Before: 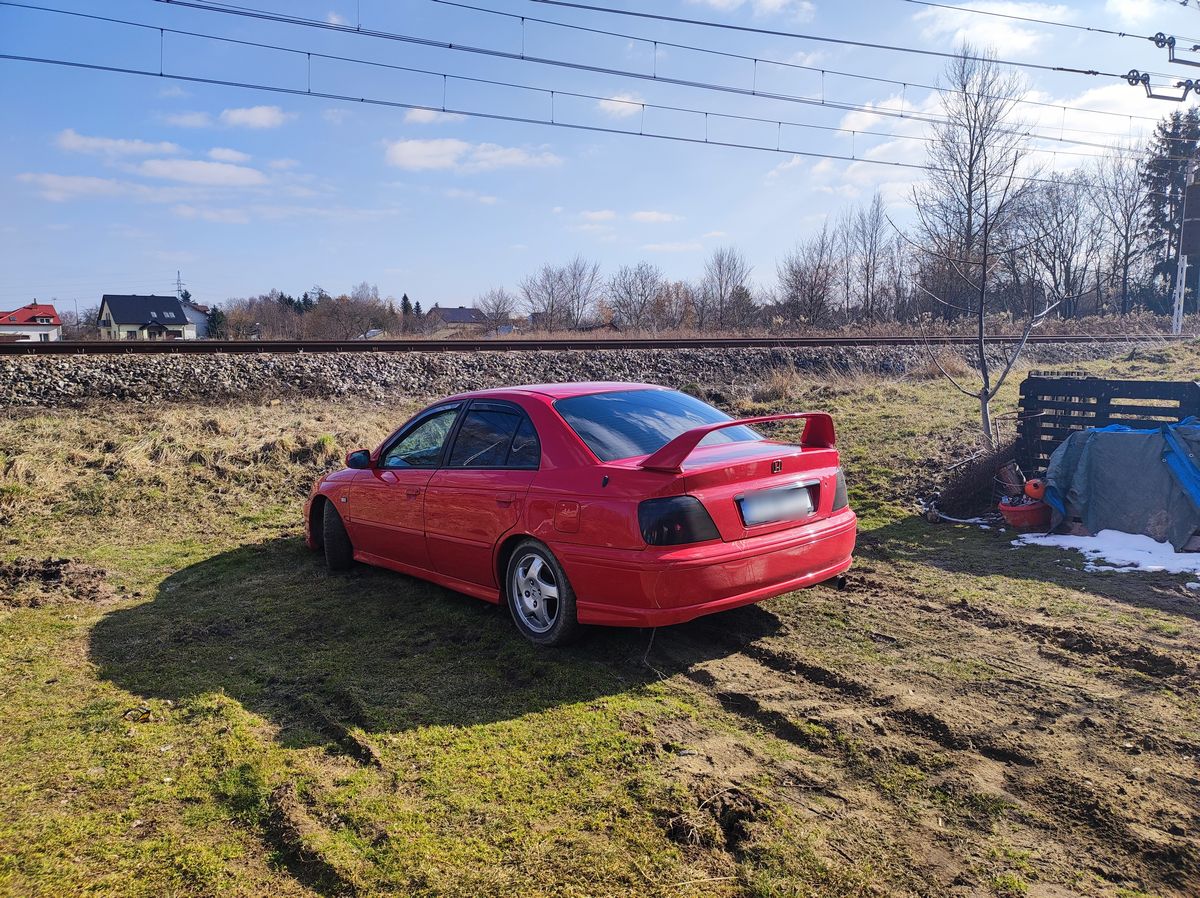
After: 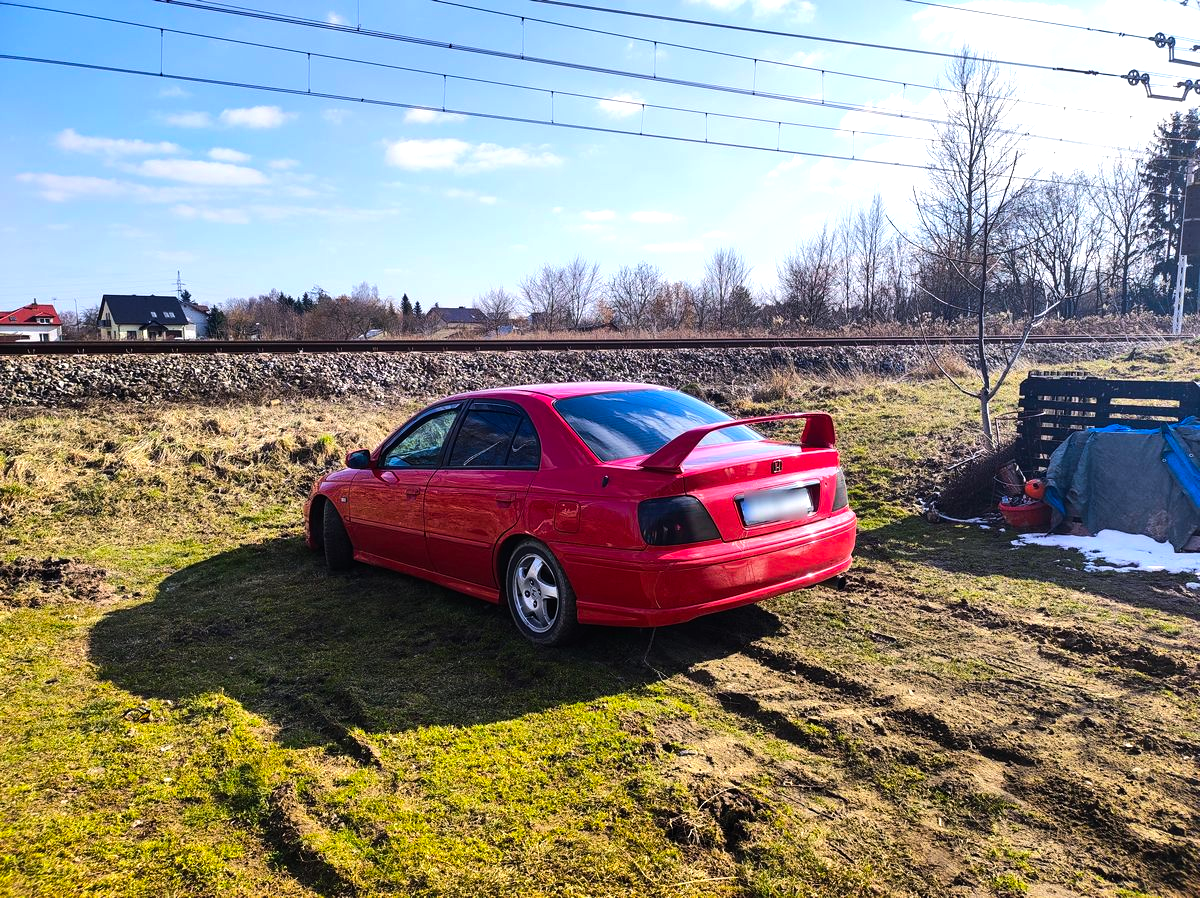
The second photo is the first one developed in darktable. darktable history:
contrast brightness saturation: saturation -0.05
tone equalizer: -8 EV -0.75 EV, -7 EV -0.7 EV, -6 EV -0.6 EV, -5 EV -0.4 EV, -3 EV 0.4 EV, -2 EV 0.6 EV, -1 EV 0.7 EV, +0 EV 0.75 EV, edges refinement/feathering 500, mask exposure compensation -1.57 EV, preserve details no
color balance rgb: perceptual saturation grading › global saturation 25%, global vibrance 20%
